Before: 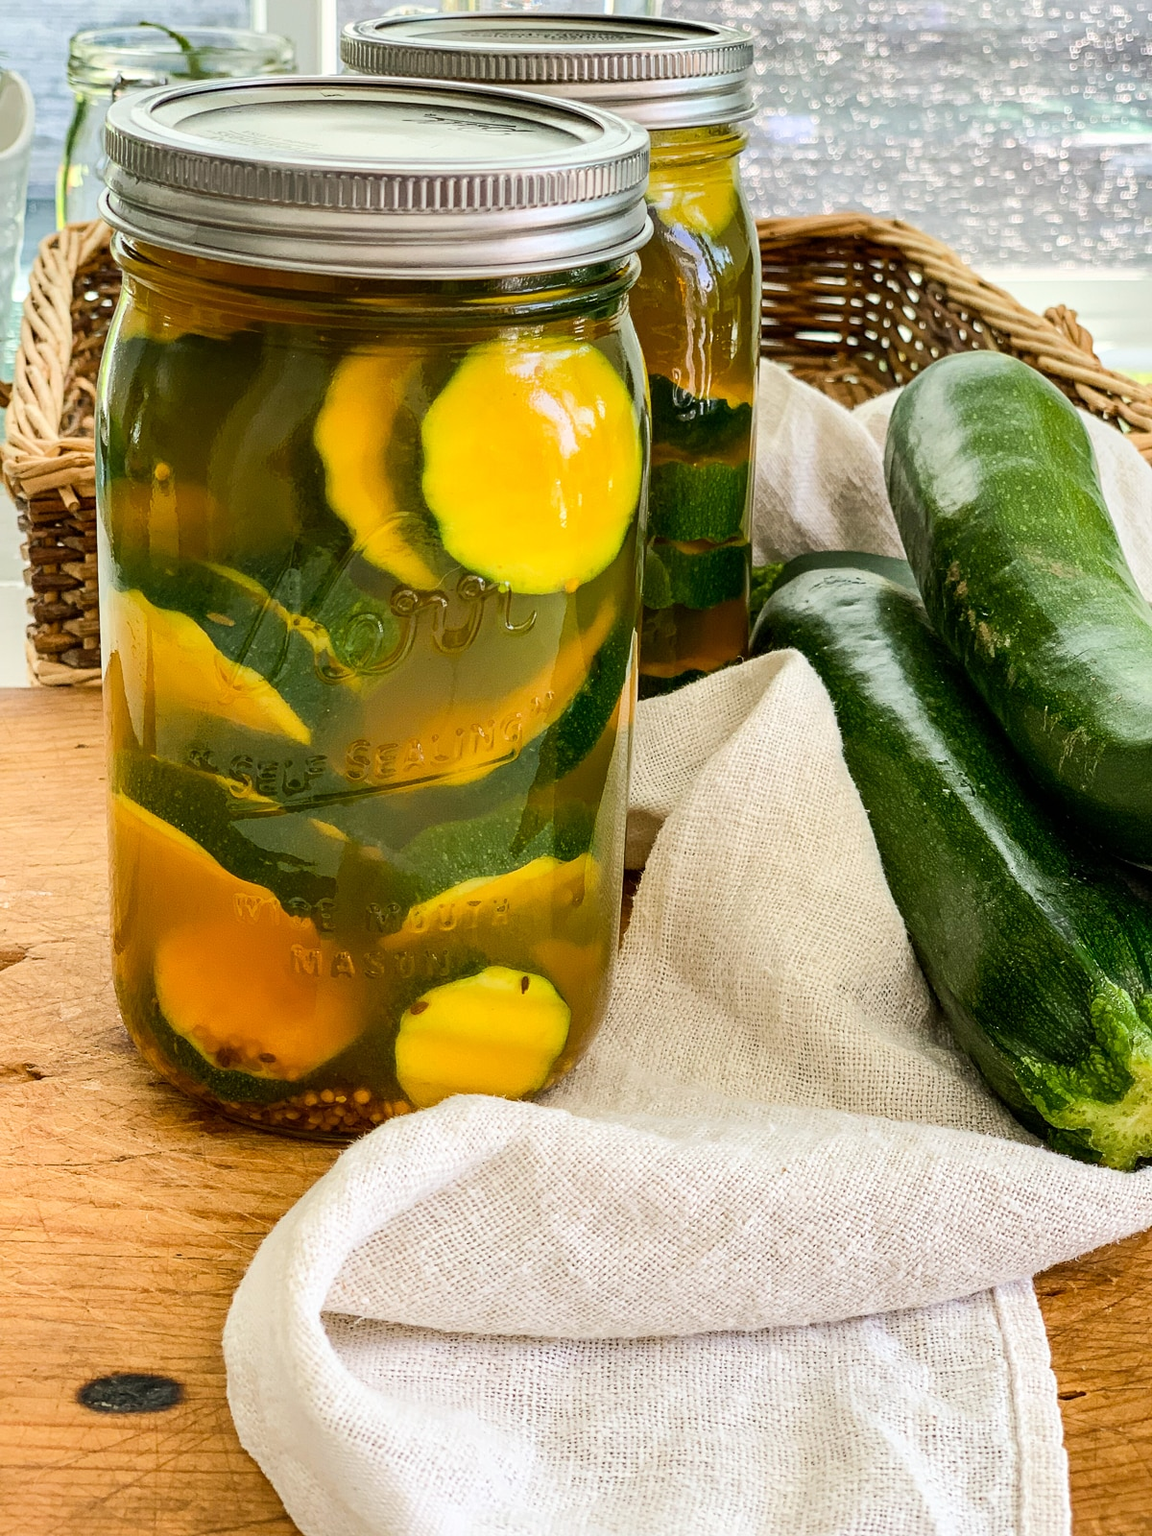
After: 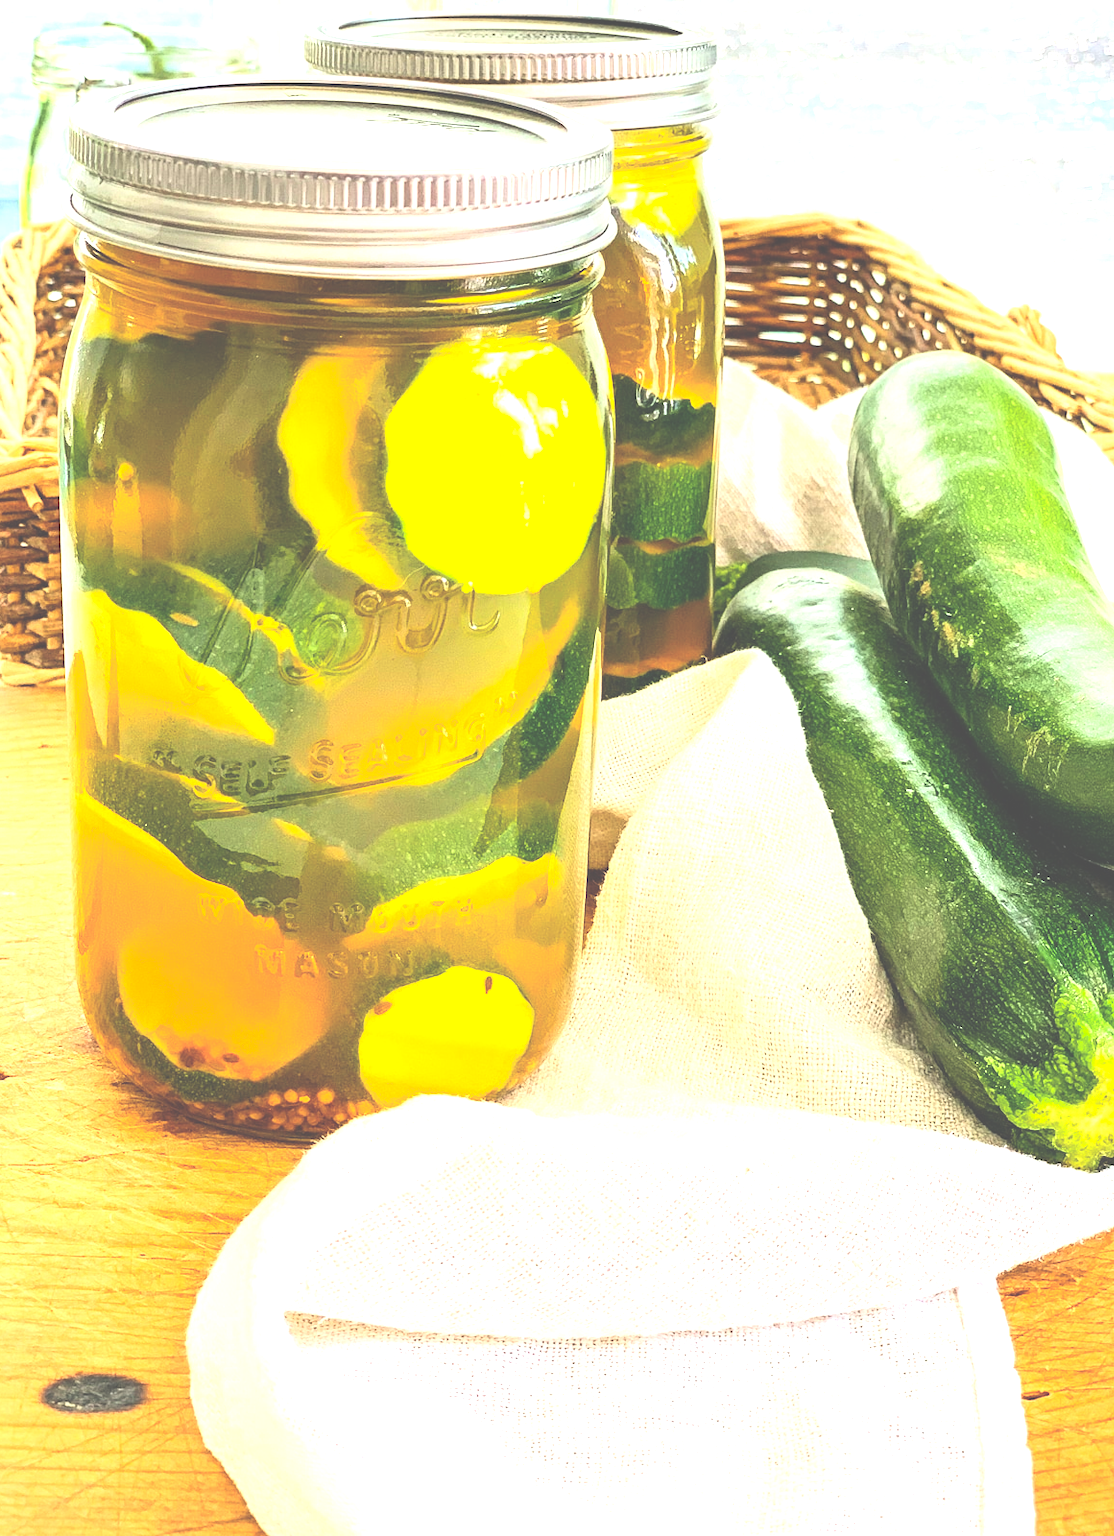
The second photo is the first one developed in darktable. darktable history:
crop and rotate: left 3.238%
exposure: black level correction -0.023, exposure 1.397 EV, compensate highlight preservation false
contrast brightness saturation: contrast 0.2, brightness 0.16, saturation 0.22
